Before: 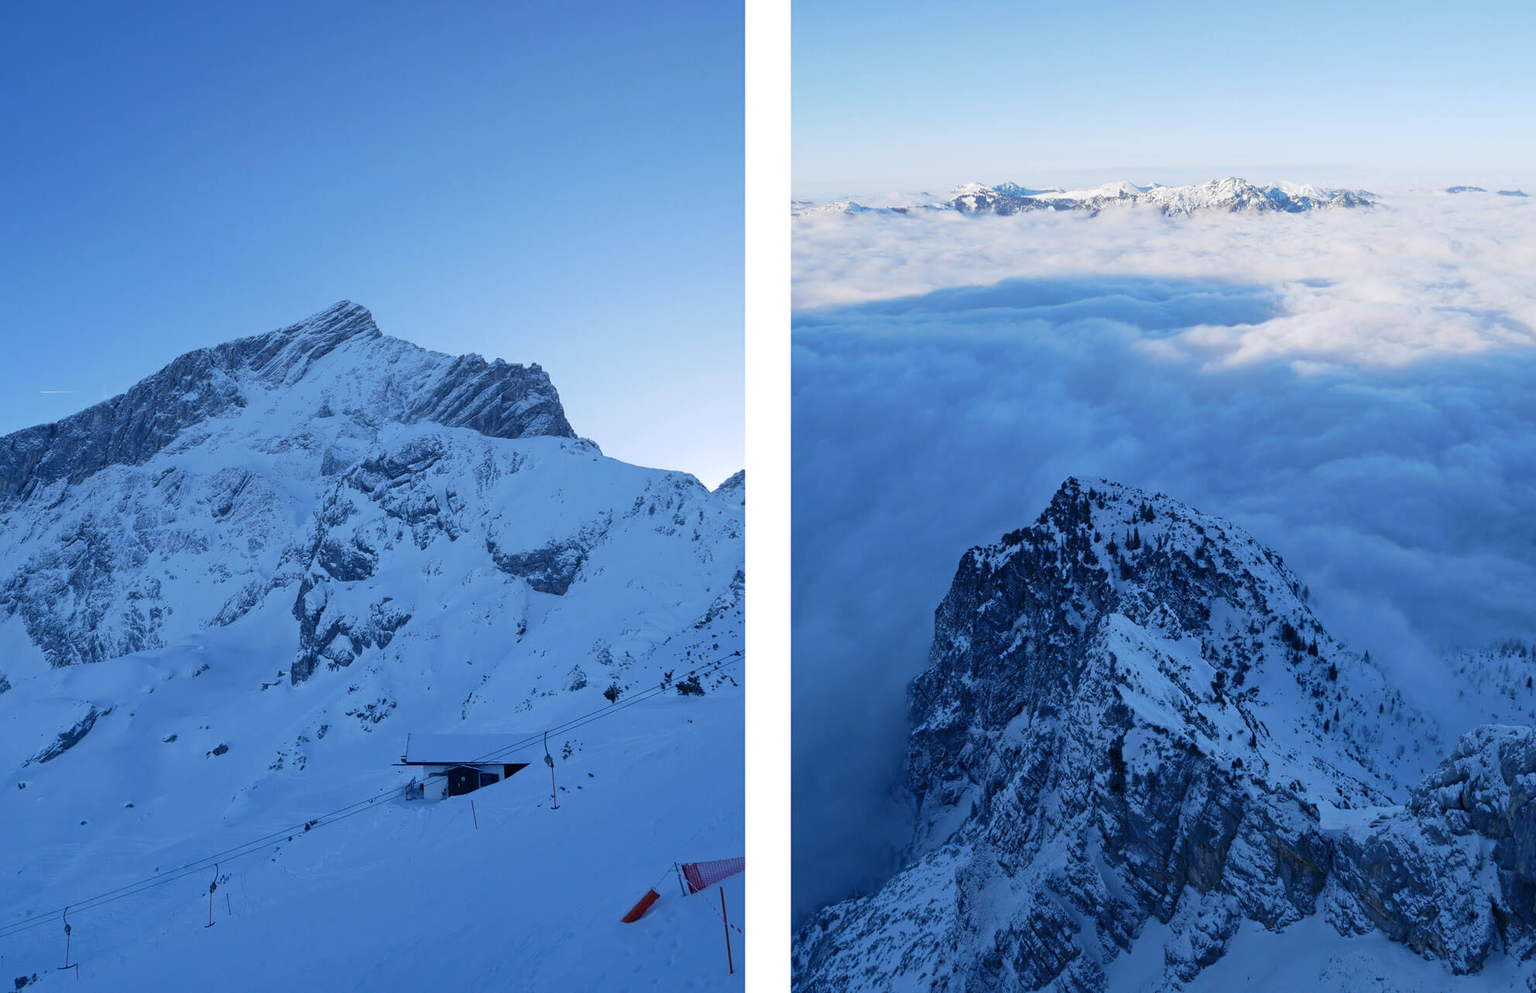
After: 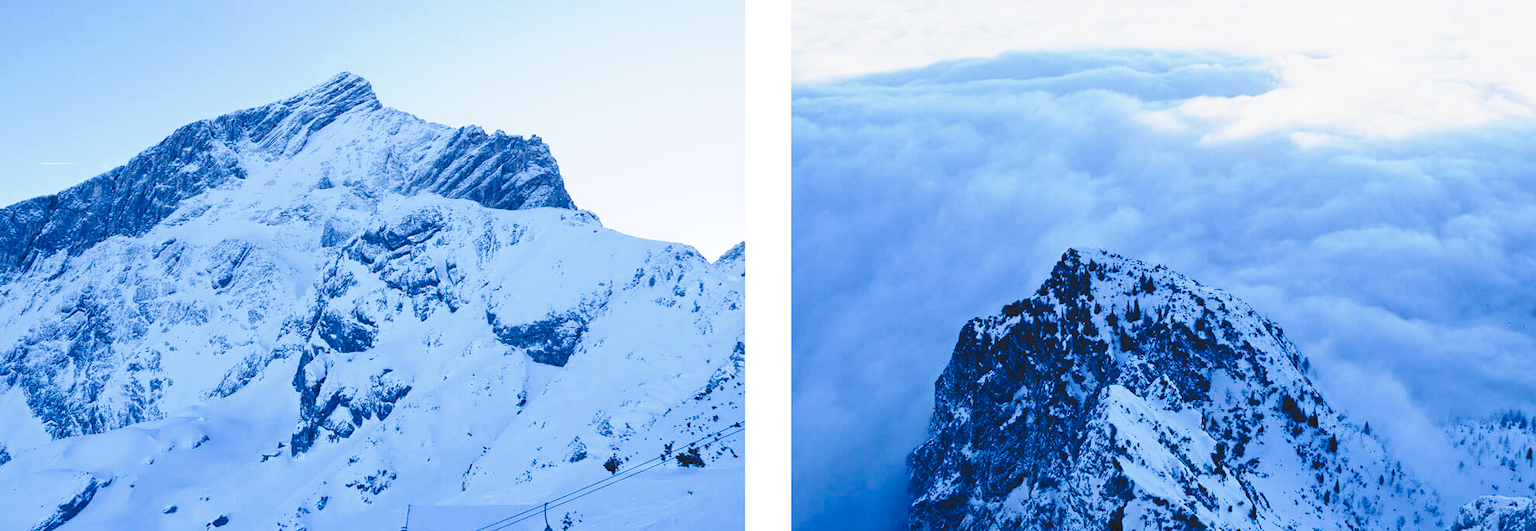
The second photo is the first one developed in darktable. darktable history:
crop and rotate: top 23.043%, bottom 23.437%
local contrast: mode bilateral grid, contrast 15, coarseness 36, detail 105%, midtone range 0.2
tone curve: curves: ch0 [(0, 0) (0.003, 0.037) (0.011, 0.061) (0.025, 0.104) (0.044, 0.145) (0.069, 0.145) (0.1, 0.127) (0.136, 0.175) (0.177, 0.207) (0.224, 0.252) (0.277, 0.341) (0.335, 0.446) (0.399, 0.554) (0.468, 0.658) (0.543, 0.757) (0.623, 0.843) (0.709, 0.919) (0.801, 0.958) (0.898, 0.975) (1, 1)], preserve colors none
